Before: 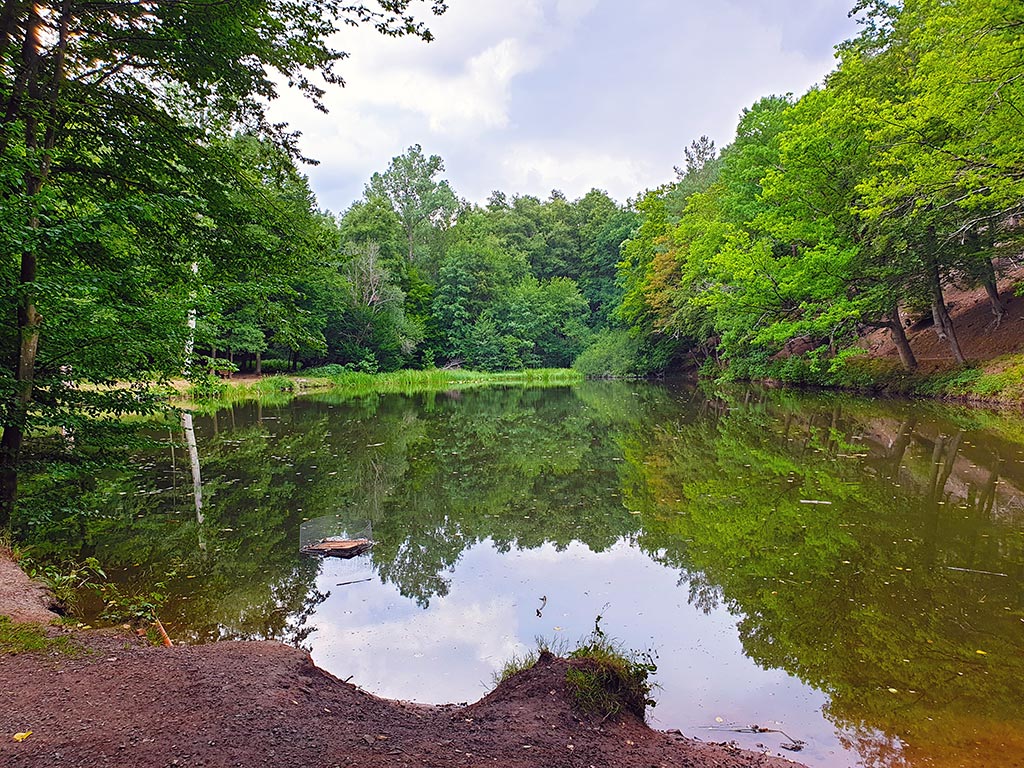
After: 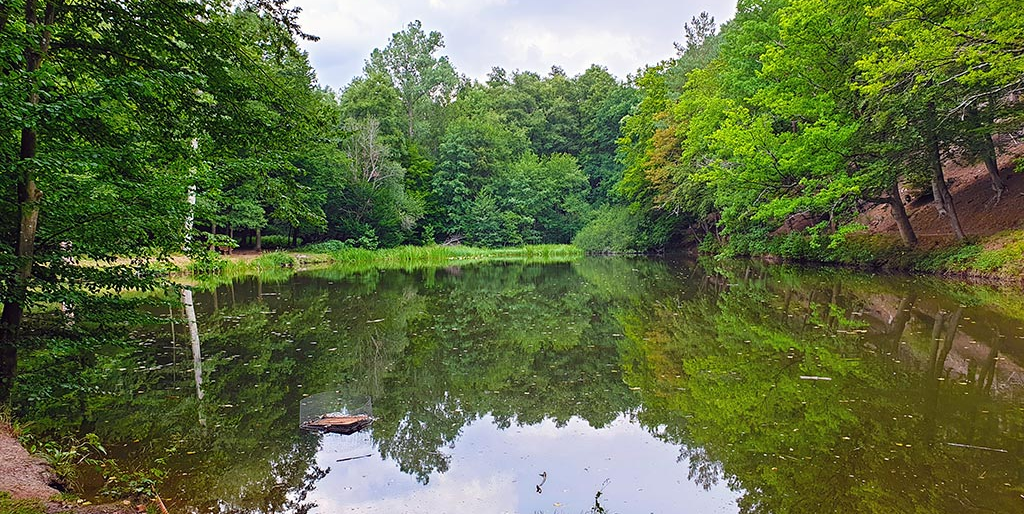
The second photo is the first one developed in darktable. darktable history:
color correction: highlights b* -0.056
crop: top 16.269%, bottom 16.704%
